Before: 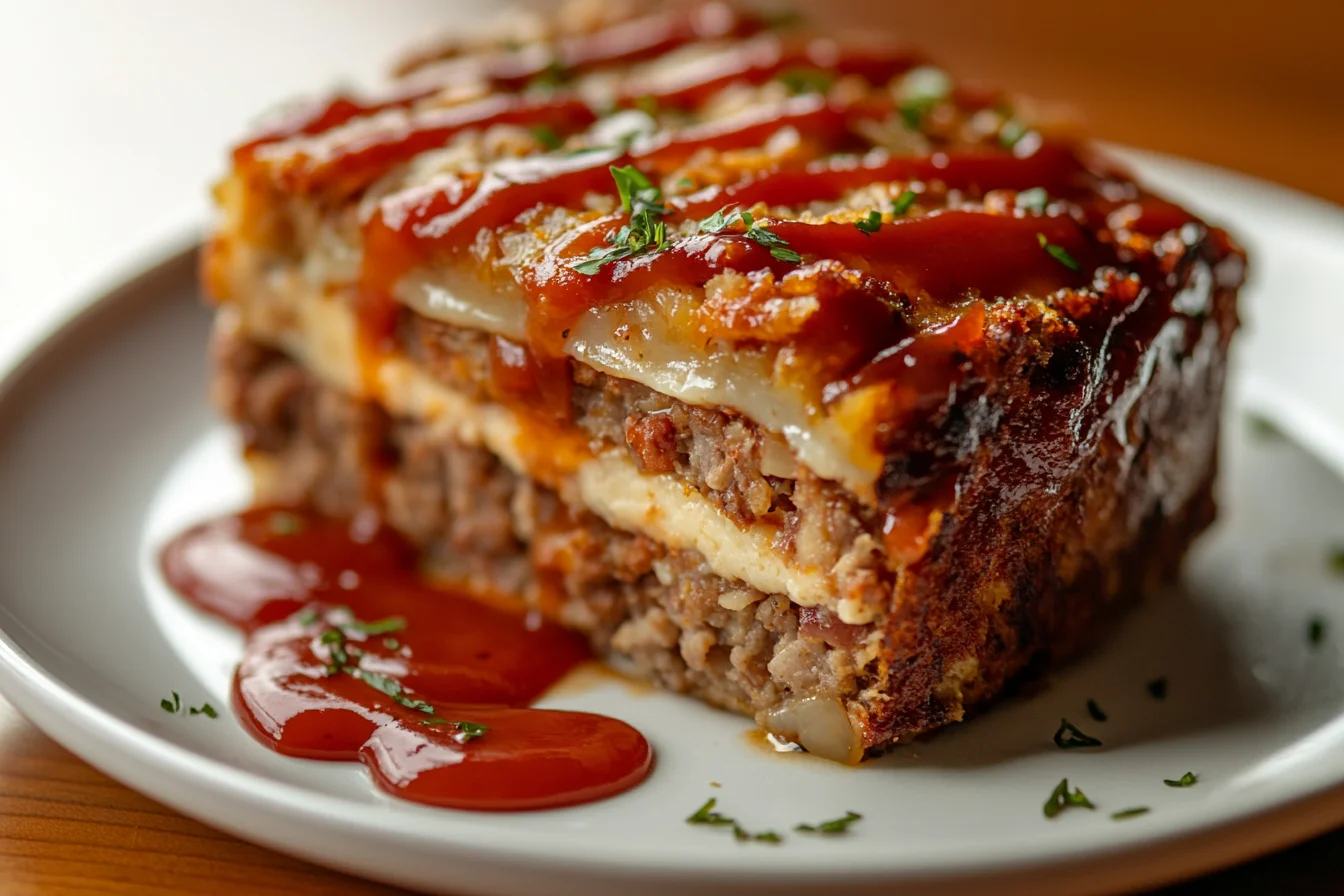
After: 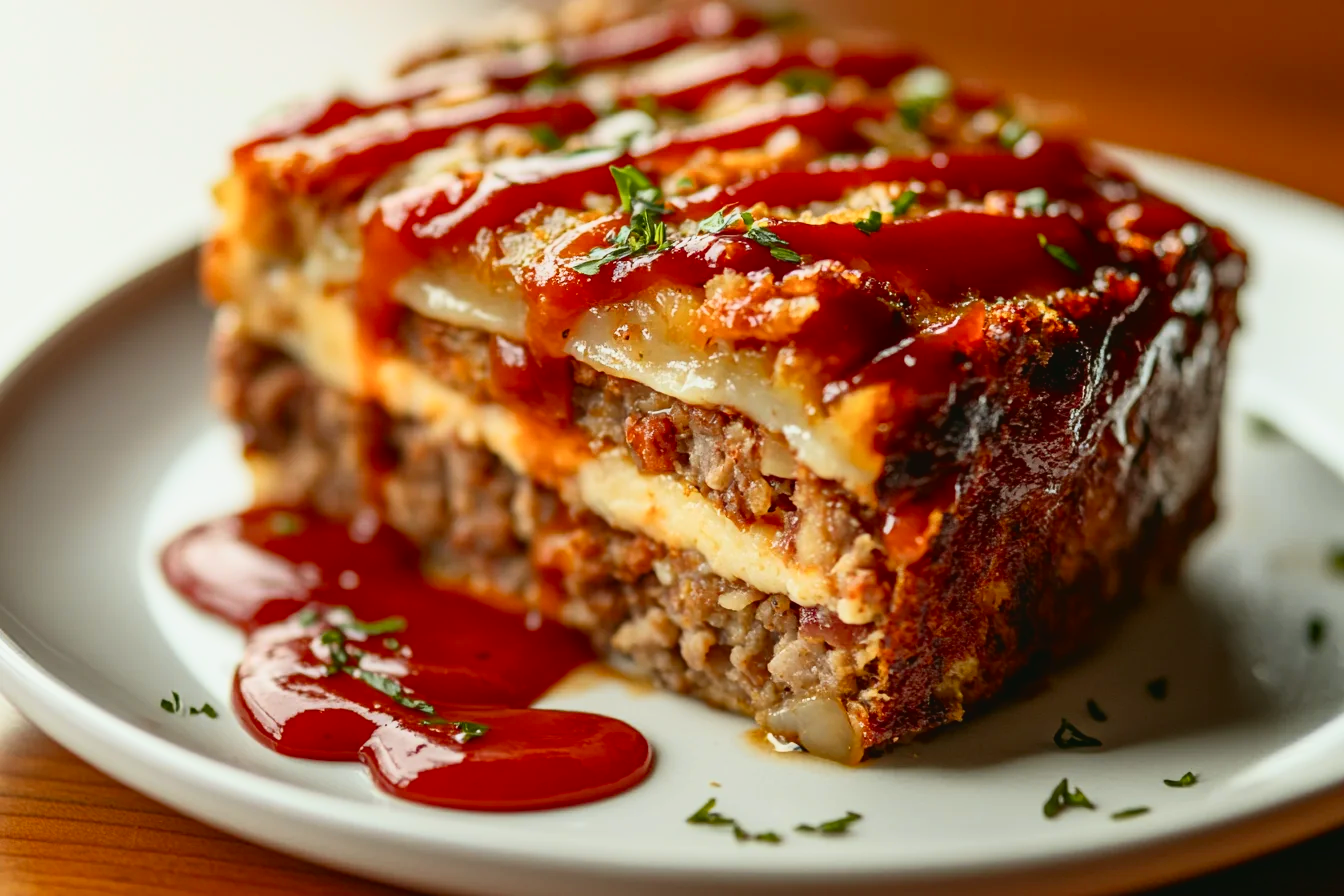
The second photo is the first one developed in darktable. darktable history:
tone curve: curves: ch0 [(0, 0.03) (0.037, 0.045) (0.123, 0.123) (0.19, 0.186) (0.277, 0.279) (0.474, 0.517) (0.584, 0.664) (0.678, 0.777) (0.875, 0.92) (1, 0.965)]; ch1 [(0, 0) (0.243, 0.245) (0.402, 0.41) (0.493, 0.487) (0.508, 0.503) (0.531, 0.532) (0.551, 0.556) (0.637, 0.671) (0.694, 0.732) (1, 1)]; ch2 [(0, 0) (0.249, 0.216) (0.356, 0.329) (0.424, 0.442) (0.476, 0.477) (0.498, 0.503) (0.517, 0.524) (0.532, 0.547) (0.562, 0.576) (0.614, 0.644) (0.706, 0.748) (0.808, 0.809) (0.991, 0.968)], color space Lab, independent channels, preserve colors none
exposure: compensate highlight preservation false
